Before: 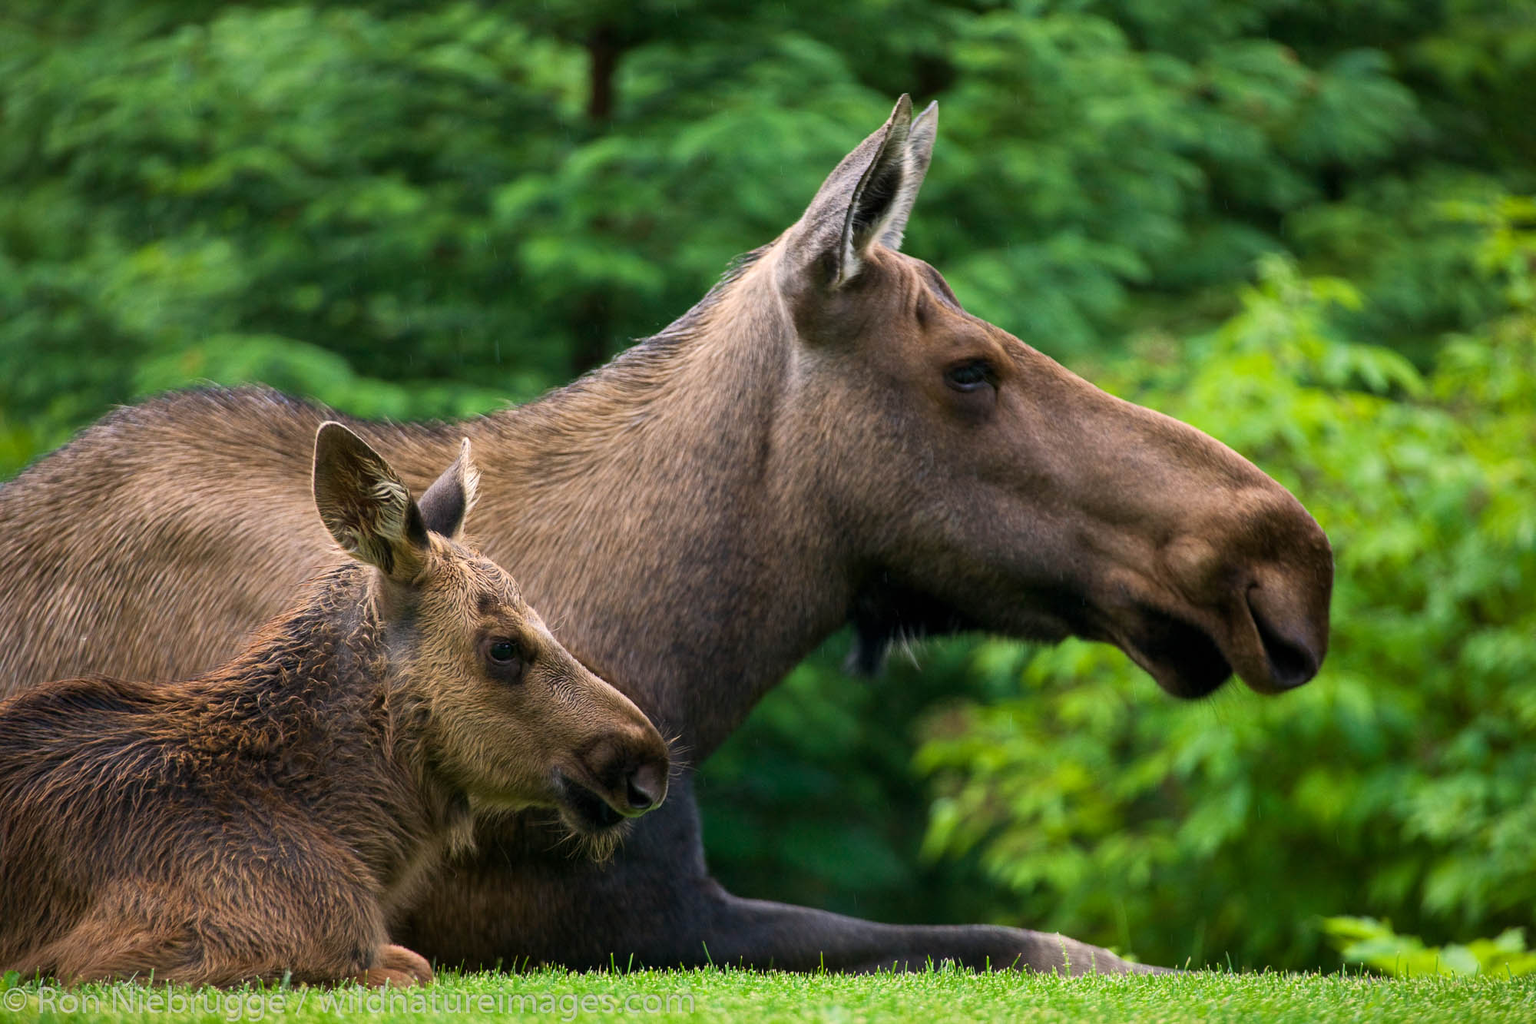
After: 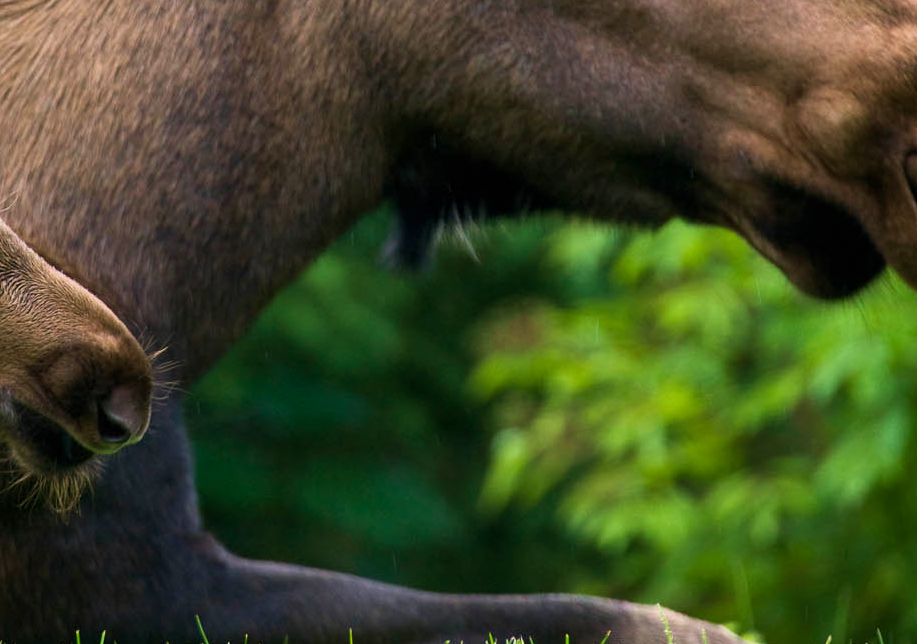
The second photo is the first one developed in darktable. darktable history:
crop: left 35.976%, top 45.819%, right 18.162%, bottom 5.807%
velvia: on, module defaults
